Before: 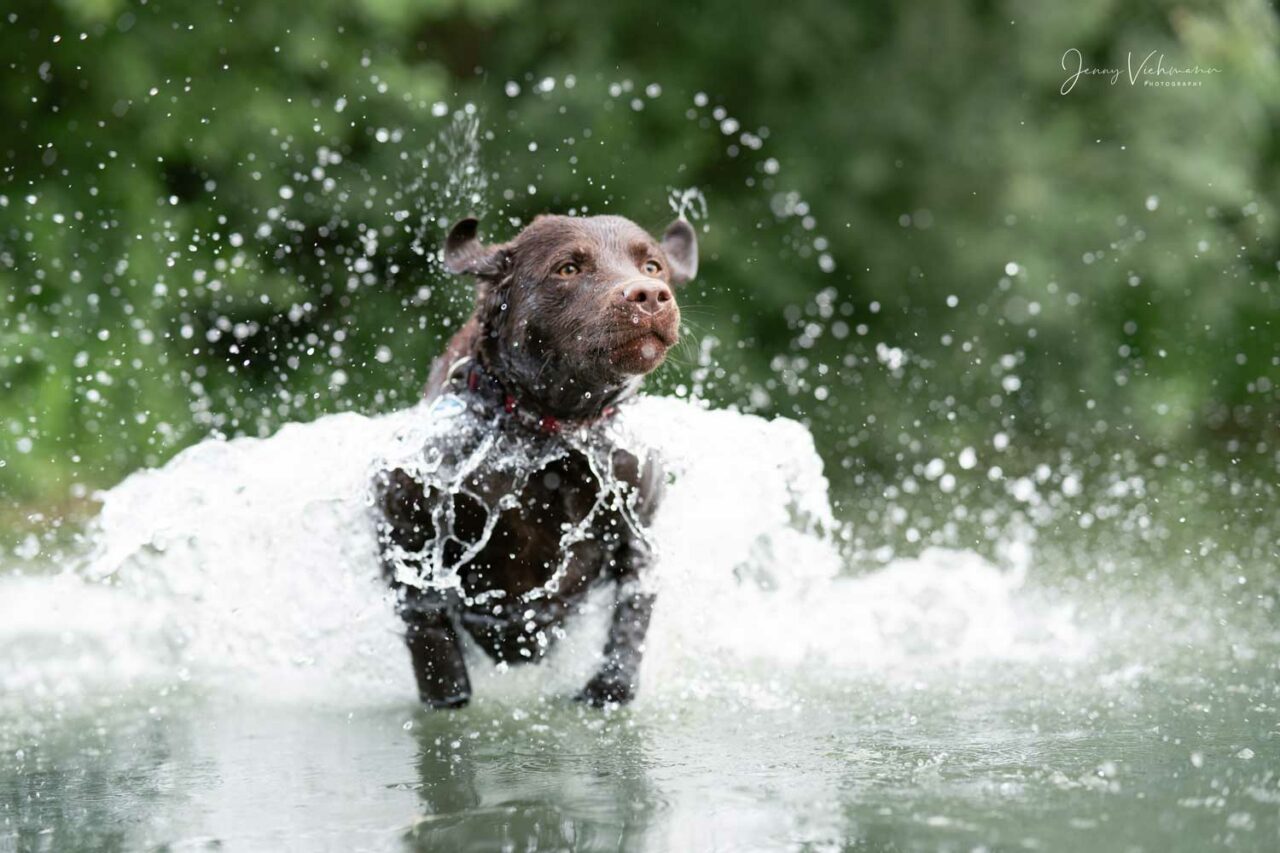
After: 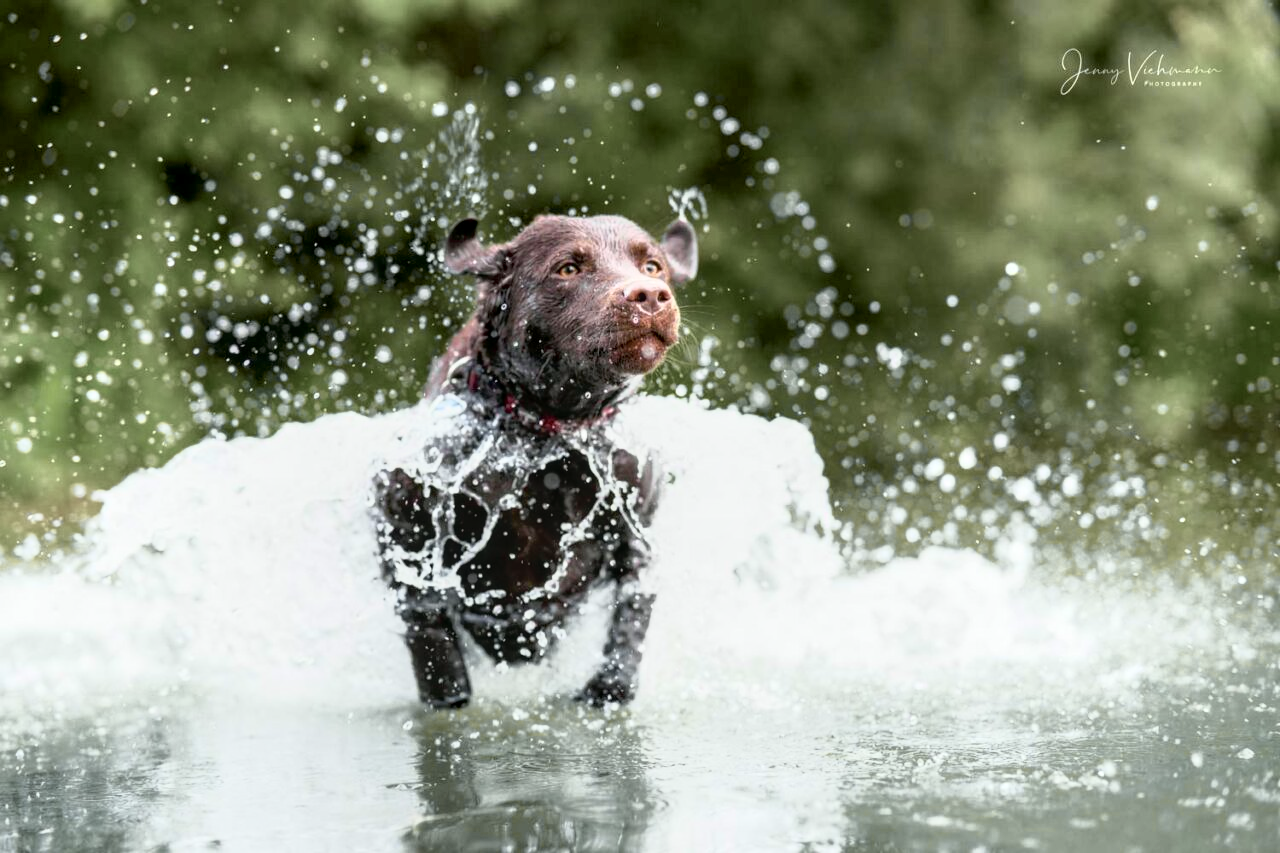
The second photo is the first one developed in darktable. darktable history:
local contrast: on, module defaults
tone curve: curves: ch0 [(0, 0) (0.105, 0.068) (0.181, 0.185) (0.28, 0.291) (0.384, 0.404) (0.485, 0.531) (0.638, 0.681) (0.795, 0.879) (1, 0.977)]; ch1 [(0, 0) (0.161, 0.092) (0.35, 0.33) (0.379, 0.401) (0.456, 0.469) (0.504, 0.5) (0.512, 0.514) (0.58, 0.597) (0.635, 0.646) (1, 1)]; ch2 [(0, 0) (0.371, 0.362) (0.437, 0.437) (0.5, 0.5) (0.53, 0.523) (0.56, 0.58) (0.622, 0.606) (1, 1)], color space Lab, independent channels, preserve colors none
